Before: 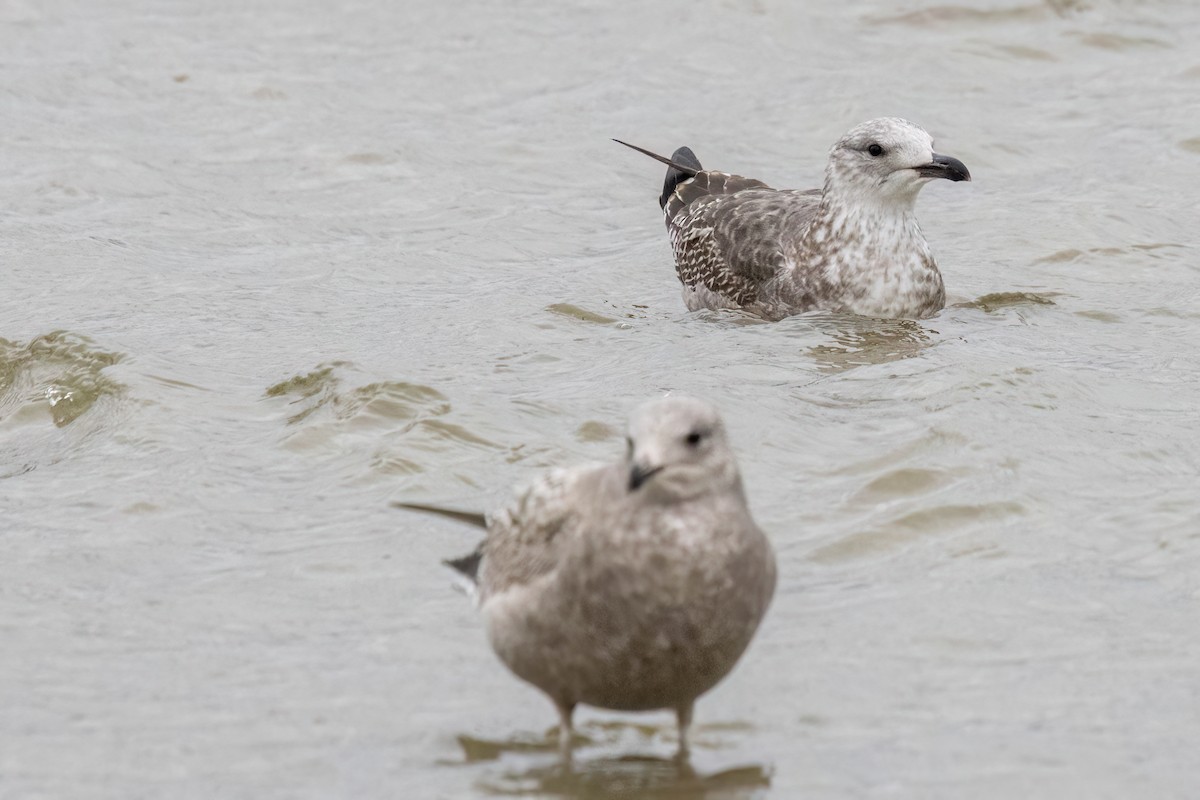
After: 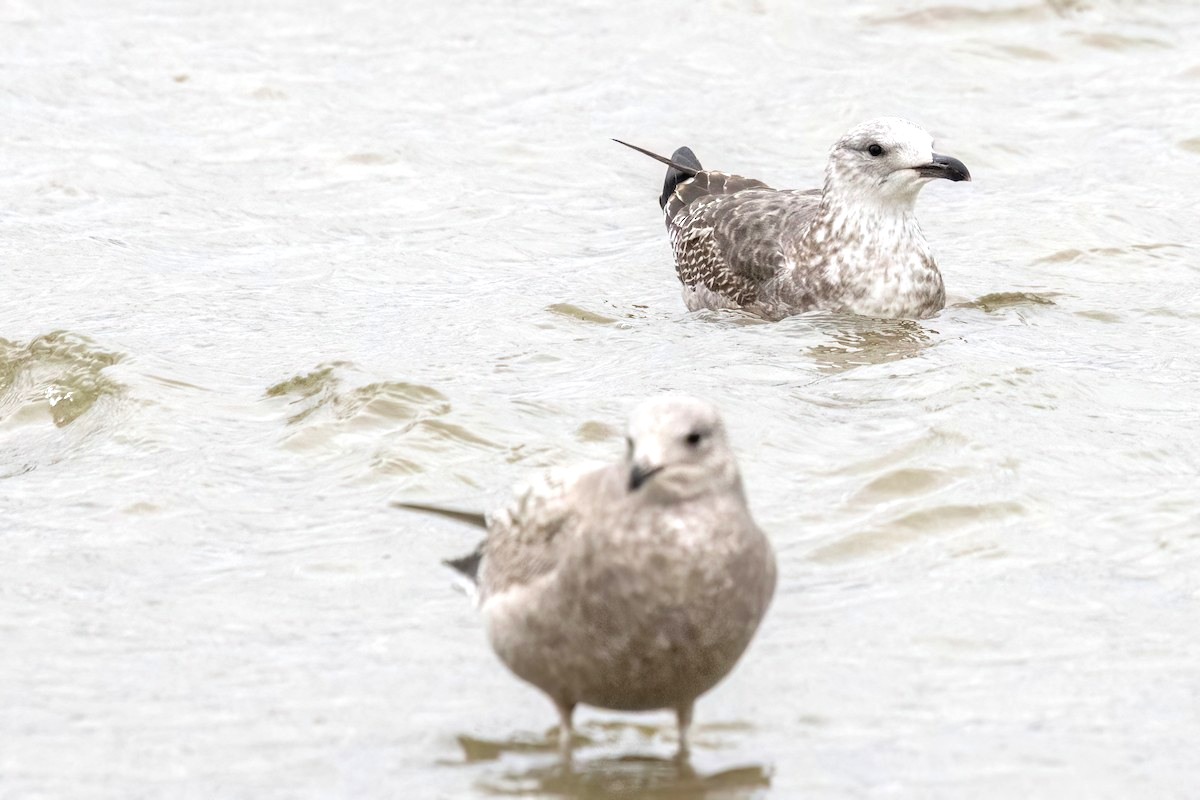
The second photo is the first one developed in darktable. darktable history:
exposure: exposure 0.719 EV, compensate highlight preservation false
